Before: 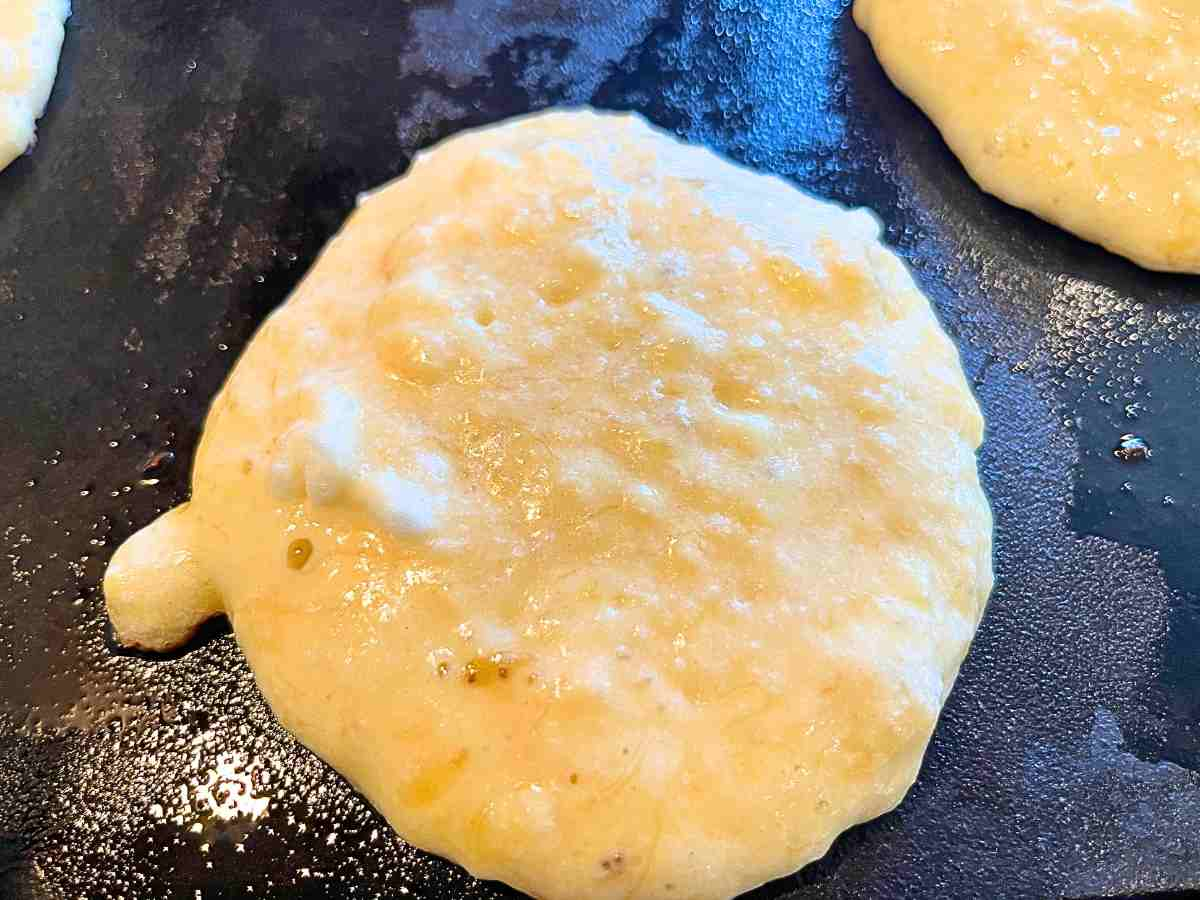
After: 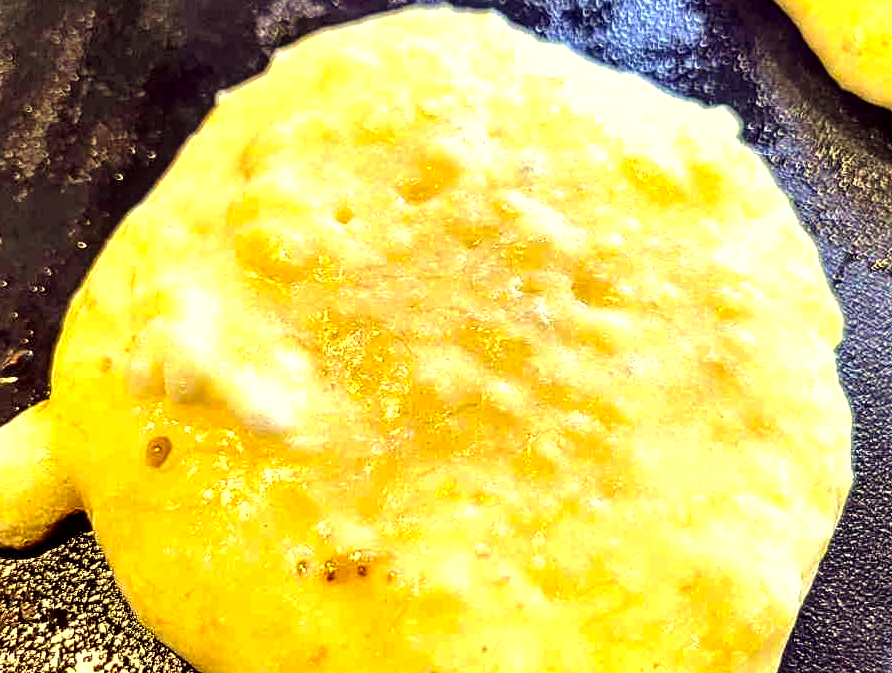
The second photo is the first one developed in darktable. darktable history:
local contrast: highlights 64%, shadows 53%, detail 169%, midtone range 0.514
color correction: highlights a* -0.521, highlights b* 39.7, shadows a* 9.9, shadows b* -0.772
crop and rotate: left 11.833%, top 11.369%, right 13.834%, bottom 13.75%
tone equalizer: -8 EV -0.737 EV, -7 EV -0.731 EV, -6 EV -0.627 EV, -5 EV -0.391 EV, -3 EV 0.395 EV, -2 EV 0.6 EV, -1 EV 0.677 EV, +0 EV 0.778 EV, smoothing diameter 2.05%, edges refinement/feathering 17.8, mask exposure compensation -1.57 EV, filter diffusion 5
